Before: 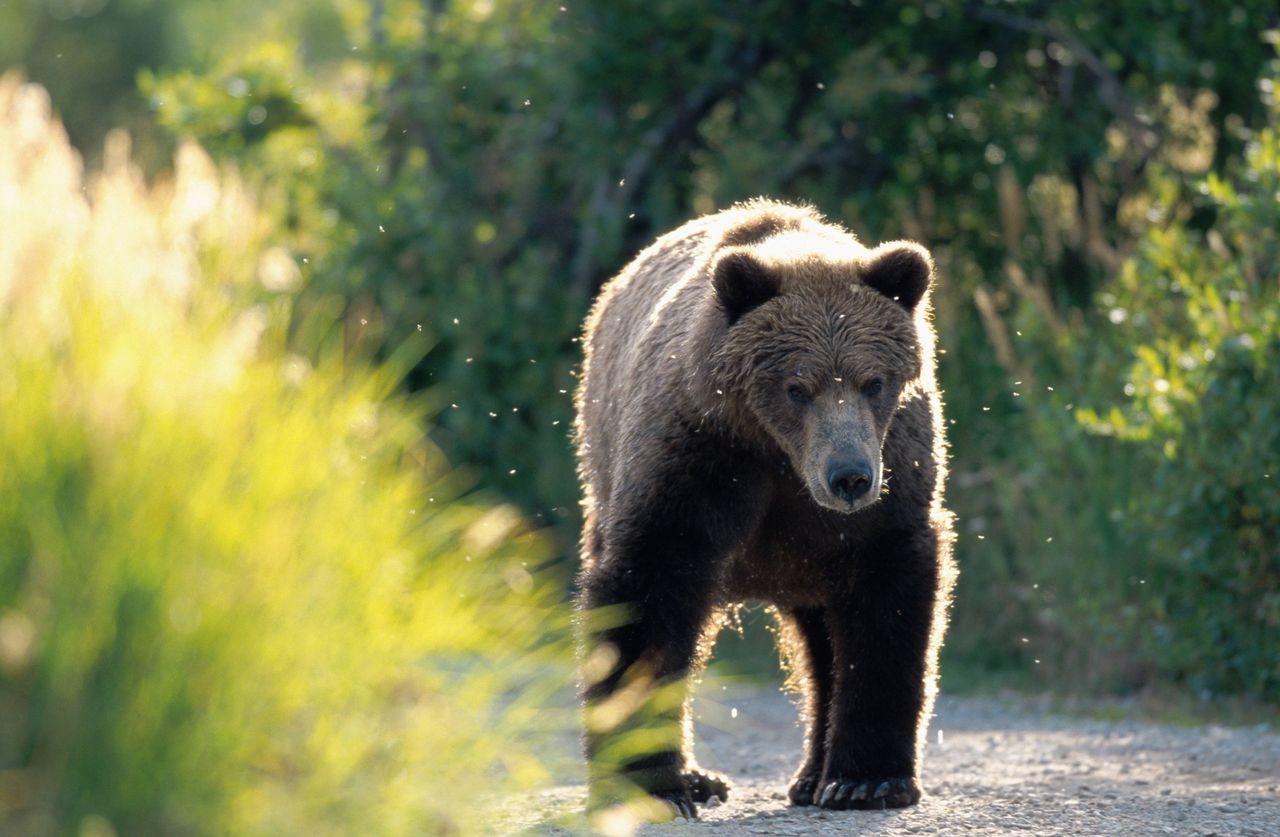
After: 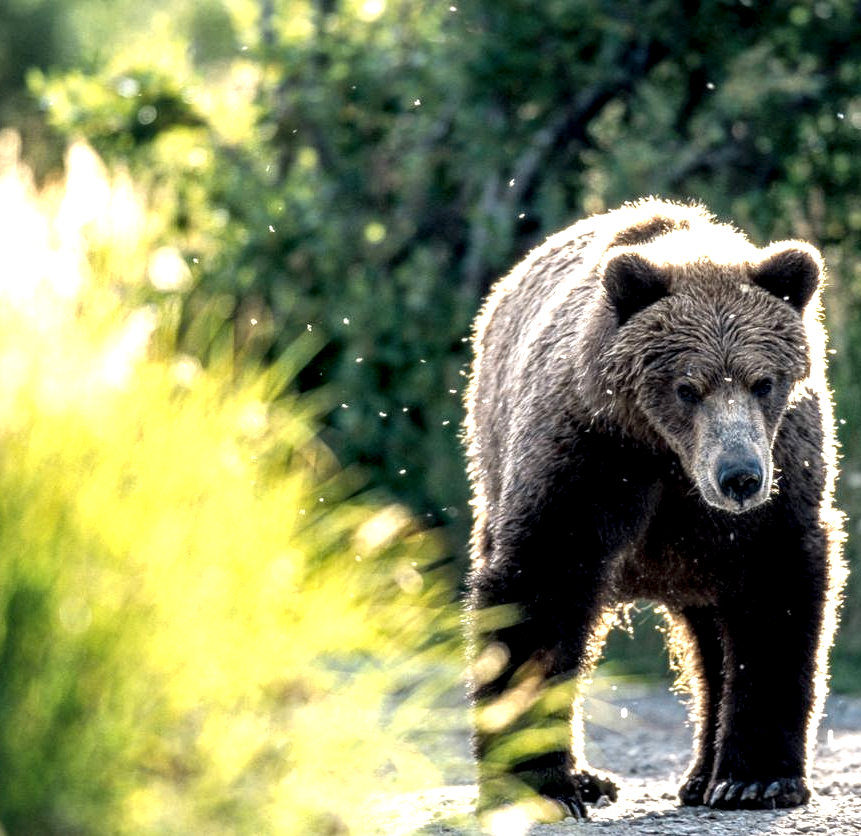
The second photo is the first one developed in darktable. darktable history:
local contrast: detail 205%
crop and rotate: left 8.635%, right 24.096%
exposure: exposure 0.506 EV, compensate exposure bias true, compensate highlight preservation false
